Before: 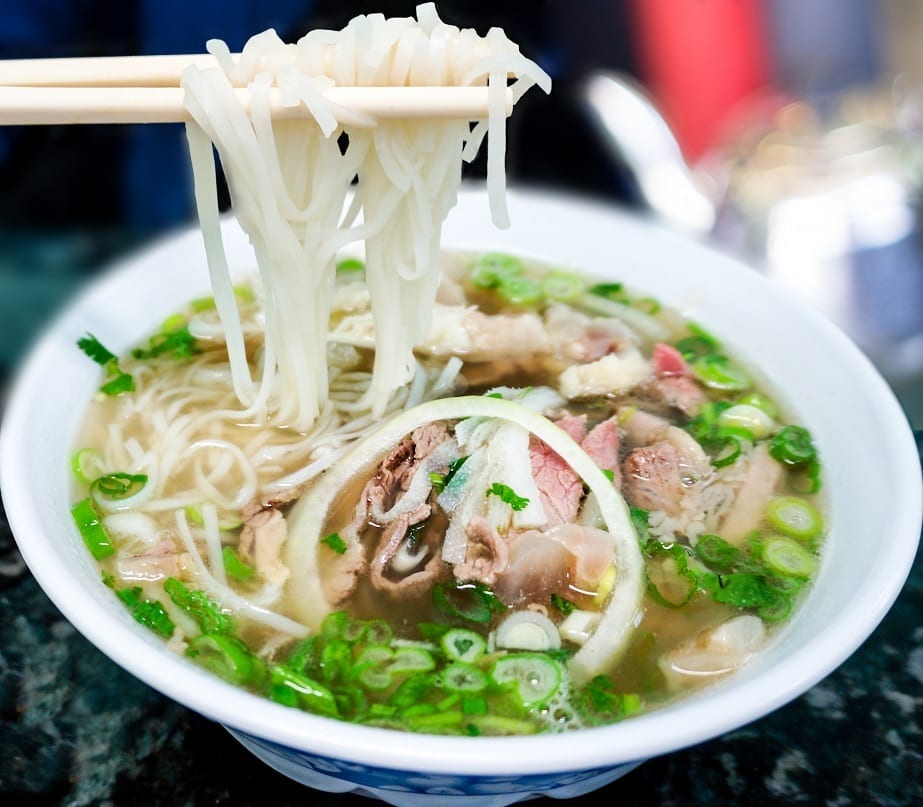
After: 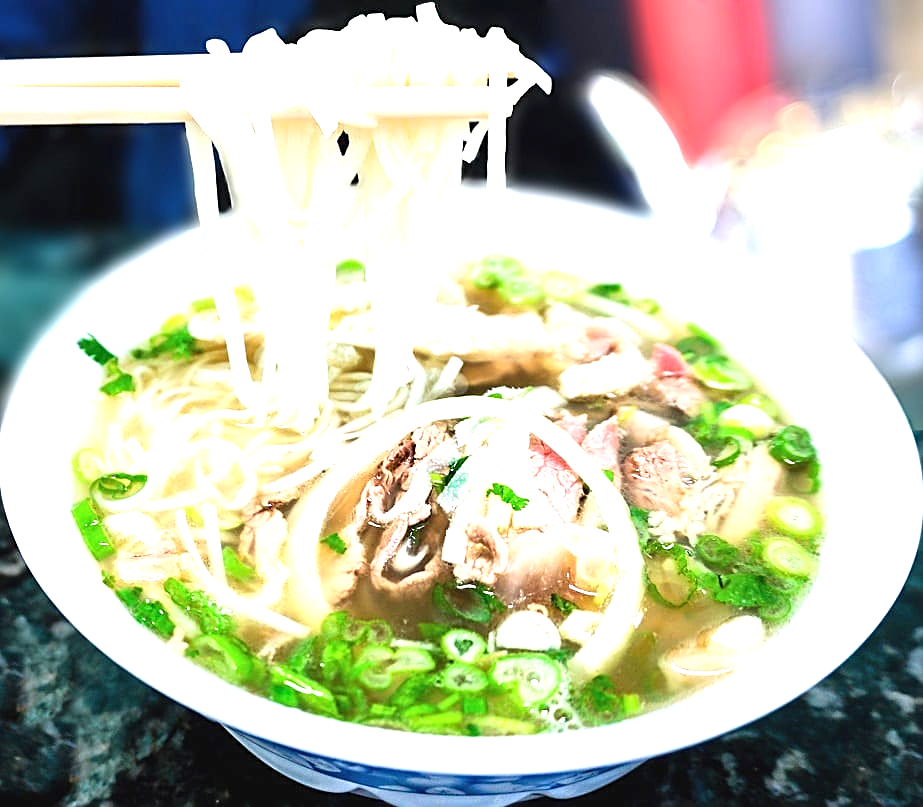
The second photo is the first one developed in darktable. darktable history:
exposure: black level correction -0.002, exposure 1.115 EV, compensate highlight preservation false
sharpen: on, module defaults
